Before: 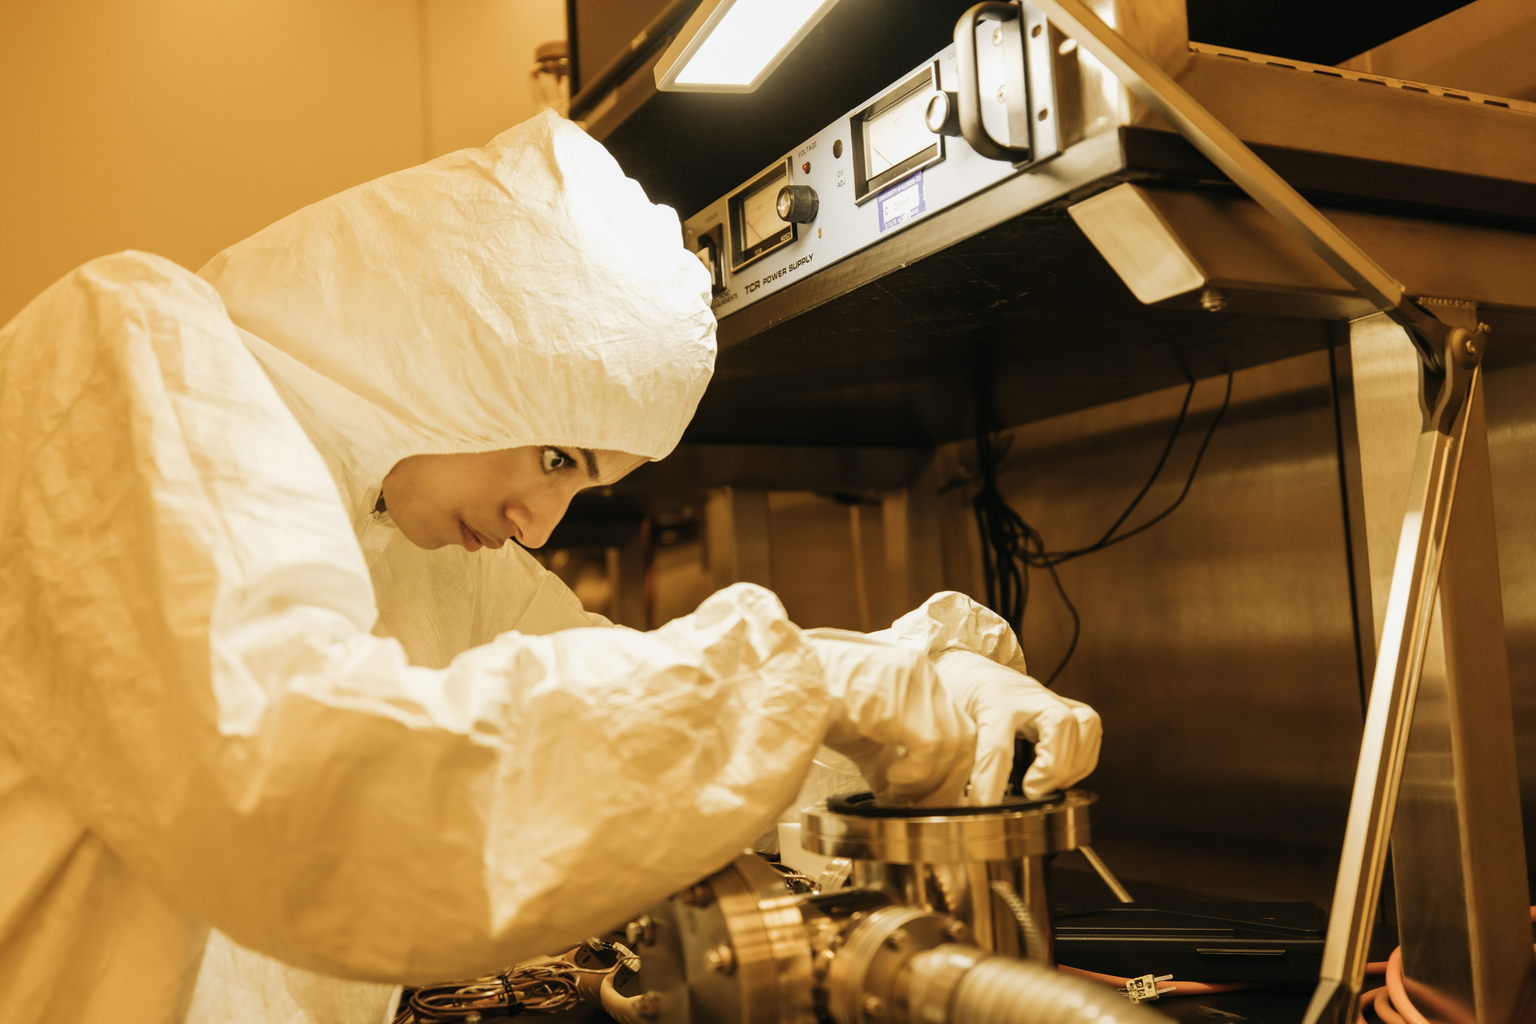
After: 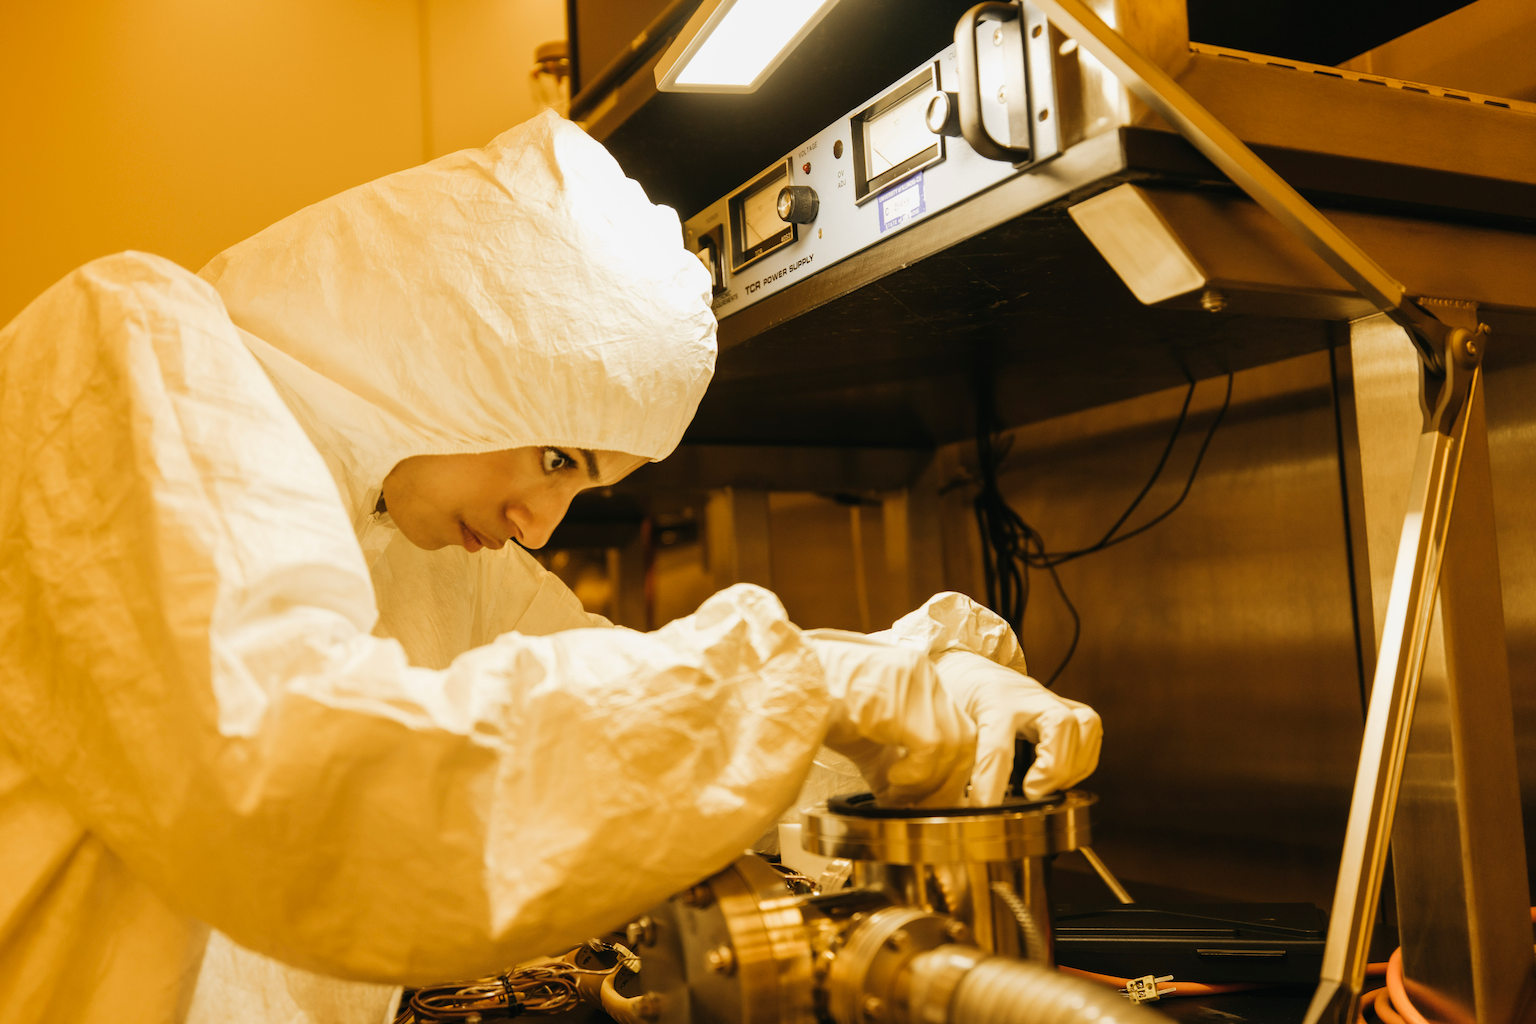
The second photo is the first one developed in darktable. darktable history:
color balance rgb: perceptual saturation grading › global saturation 0.015%, global vibrance 16.03%, saturation formula JzAzBz (2021)
